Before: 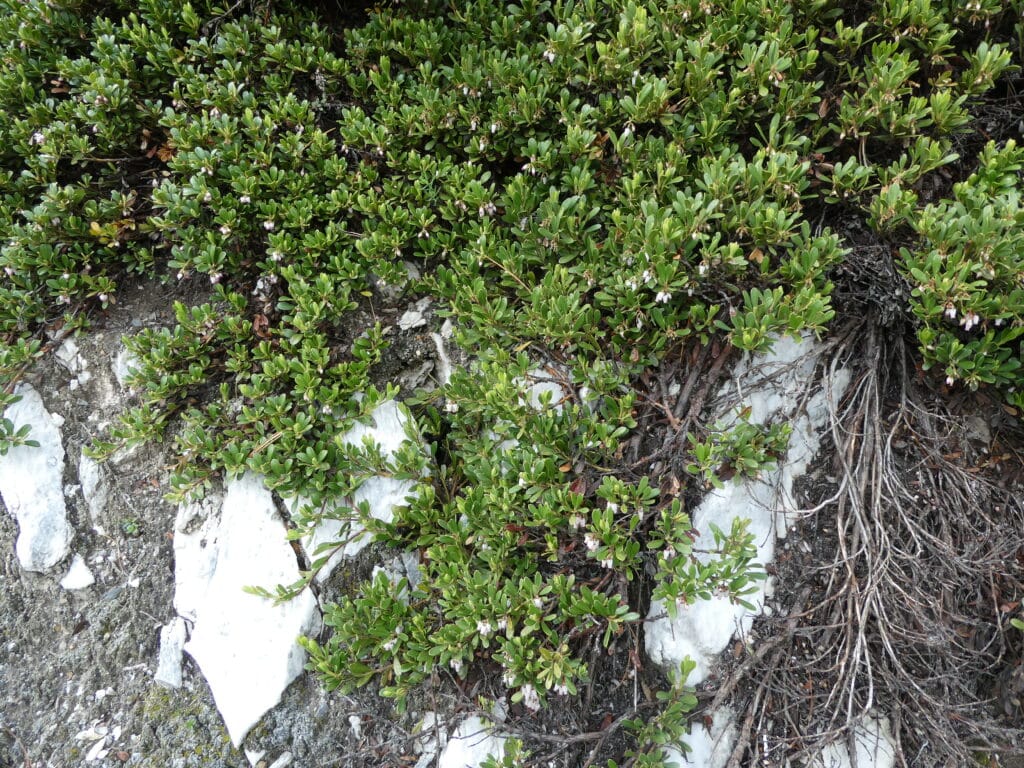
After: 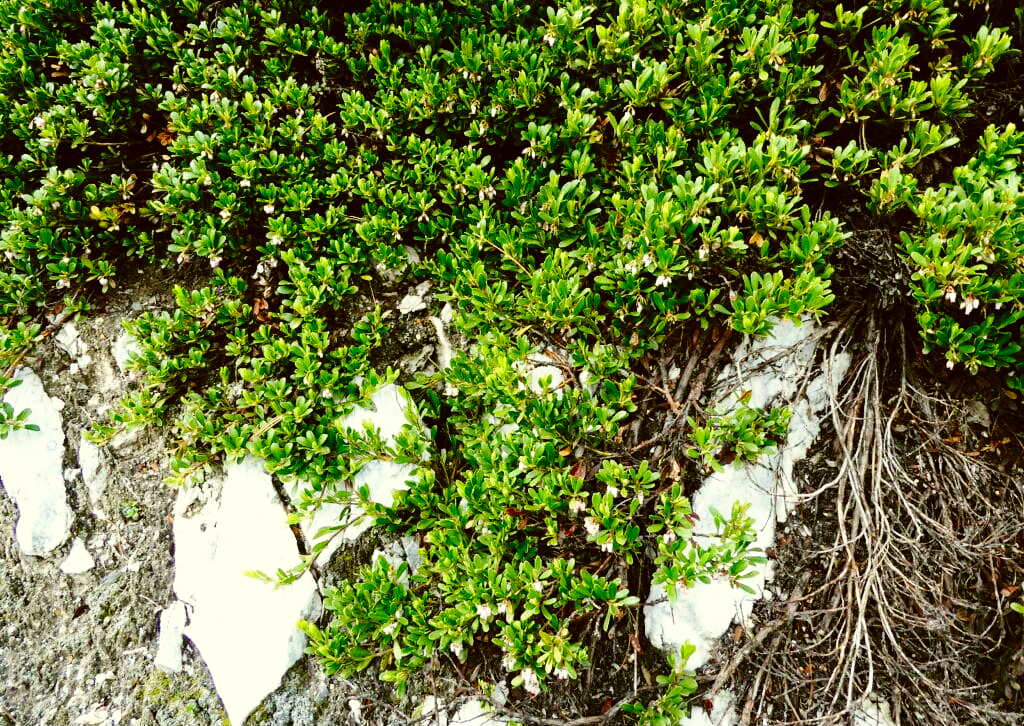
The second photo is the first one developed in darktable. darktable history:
color correction: highlights a* -1.66, highlights b* 9.96, shadows a* 0.931, shadows b* 19.53
tone equalizer: edges refinement/feathering 500, mask exposure compensation -1.57 EV, preserve details no
haze removal: strength 0.299, distance 0.246, compatibility mode true, adaptive false
exposure: black level correction 0.001, exposure 0.144 EV, compensate exposure bias true, compensate highlight preservation false
crop and rotate: top 2.177%, bottom 3.206%
contrast brightness saturation: contrast 0.159, saturation 0.324
tone curve: curves: ch0 [(0, 0) (0.003, 0.003) (0.011, 0.005) (0.025, 0.008) (0.044, 0.012) (0.069, 0.02) (0.1, 0.031) (0.136, 0.047) (0.177, 0.088) (0.224, 0.141) (0.277, 0.222) (0.335, 0.32) (0.399, 0.425) (0.468, 0.524) (0.543, 0.623) (0.623, 0.716) (0.709, 0.796) (0.801, 0.88) (0.898, 0.959) (1, 1)], preserve colors none
